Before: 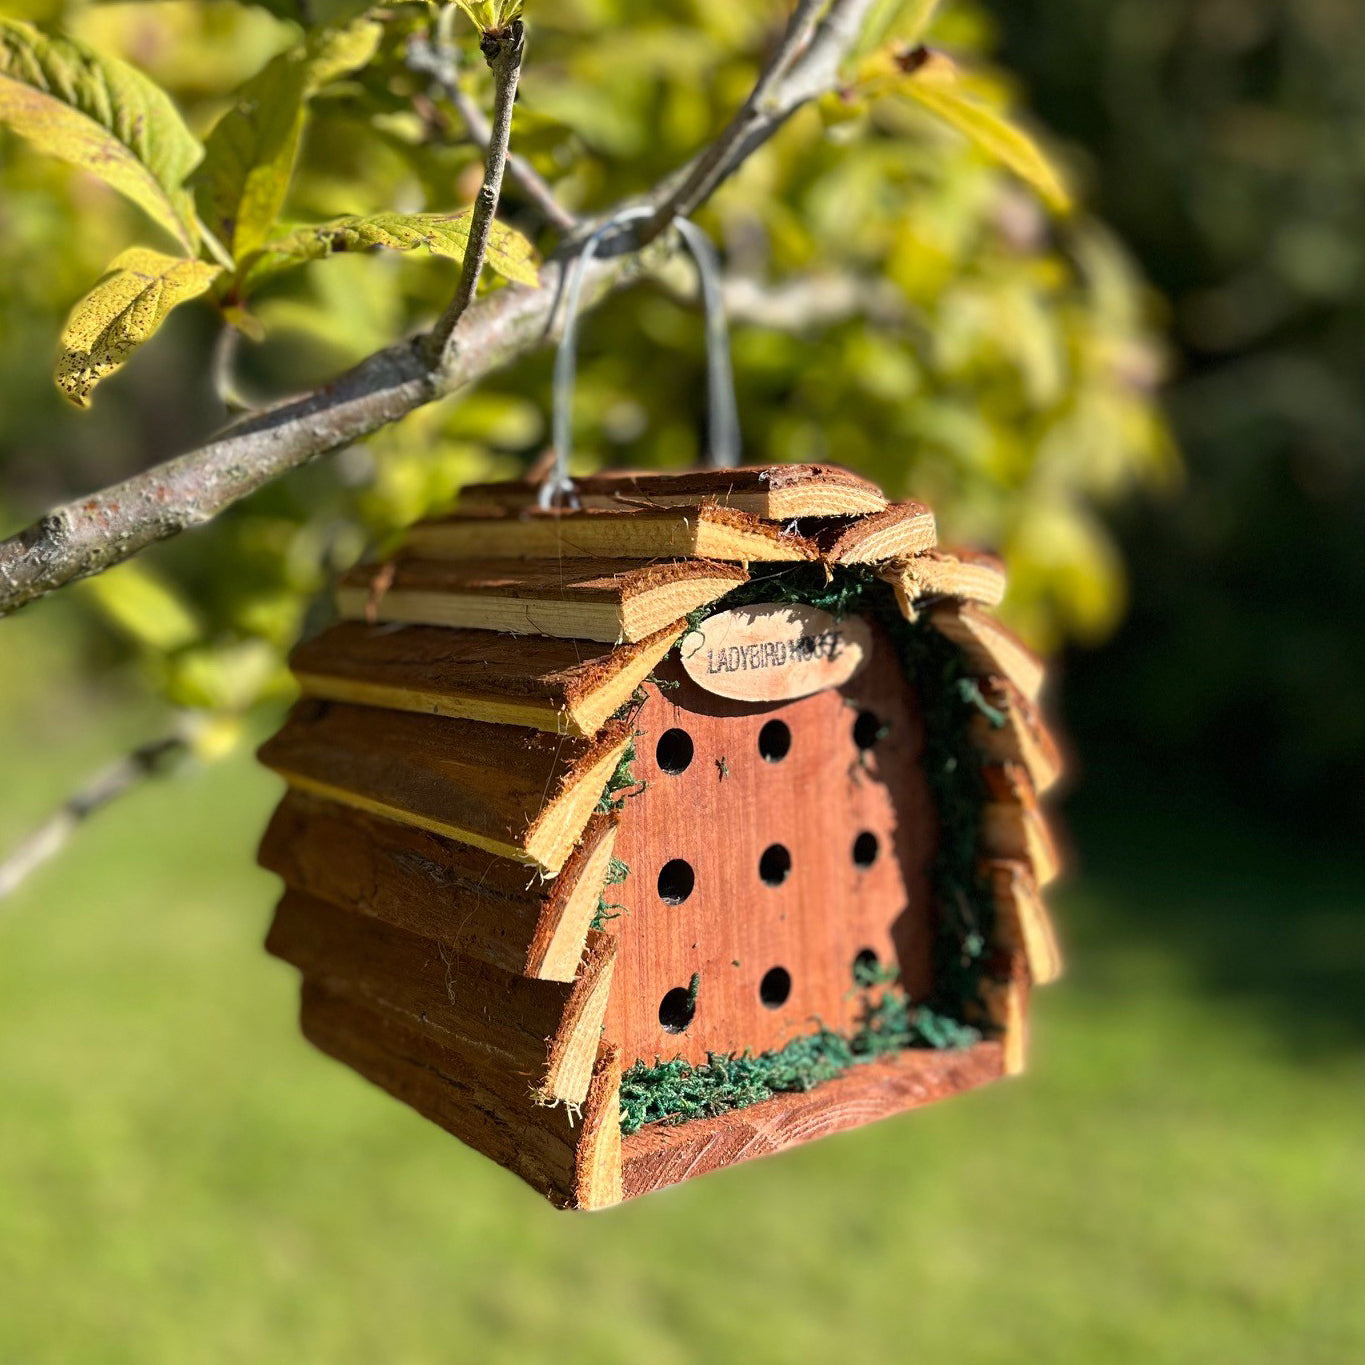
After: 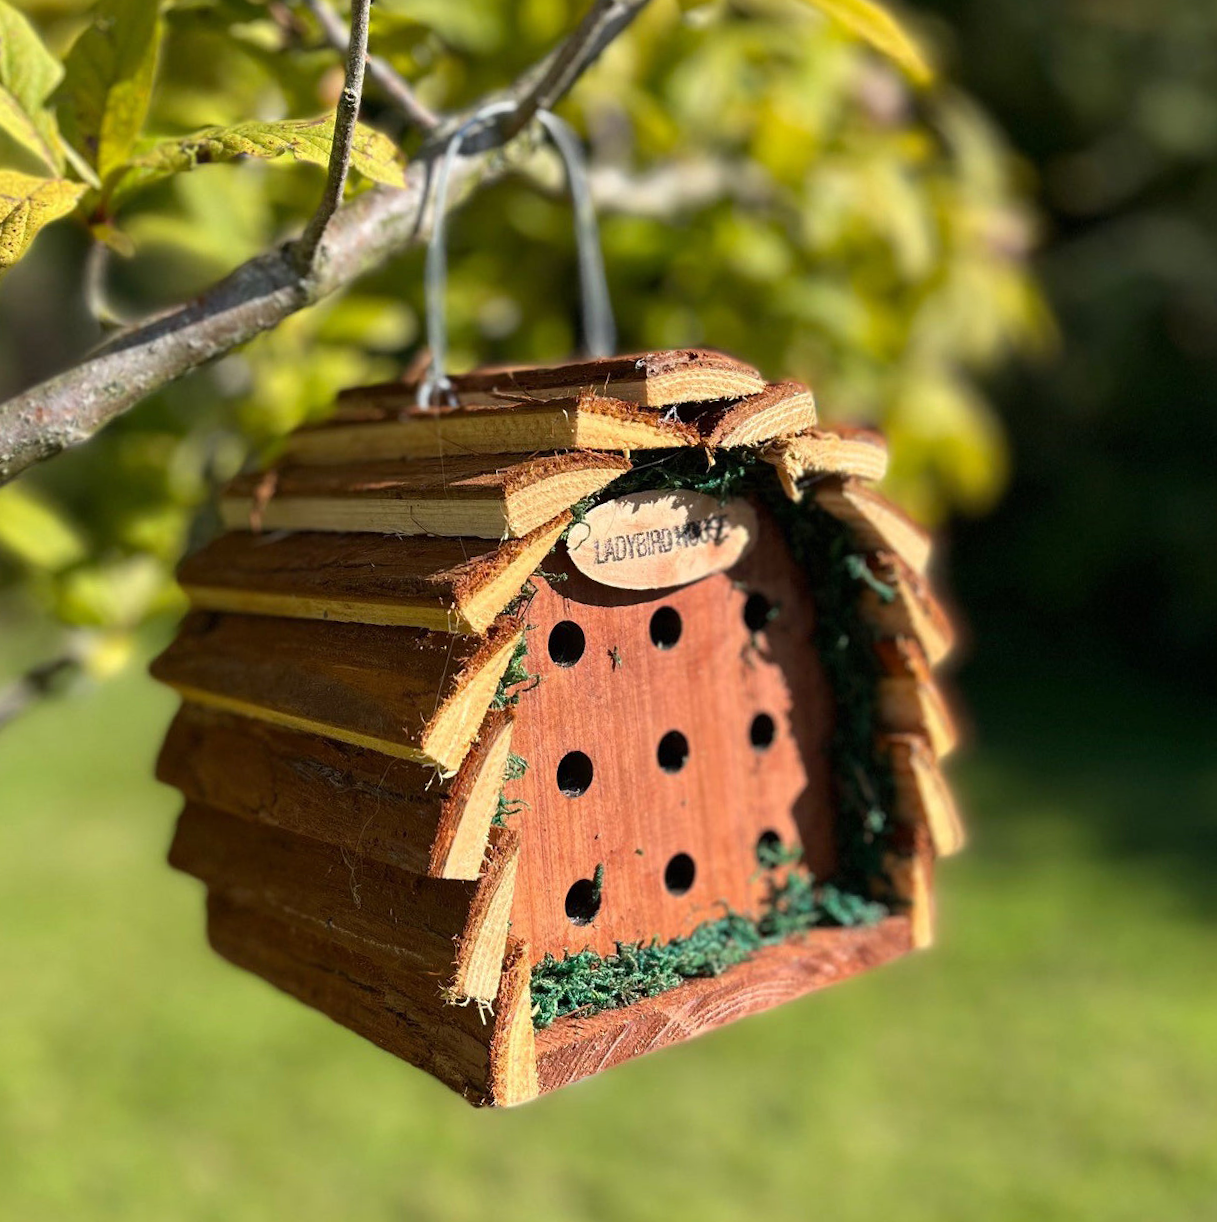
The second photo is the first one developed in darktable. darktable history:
crop and rotate: angle 3.13°, left 6.045%, top 5.712%
